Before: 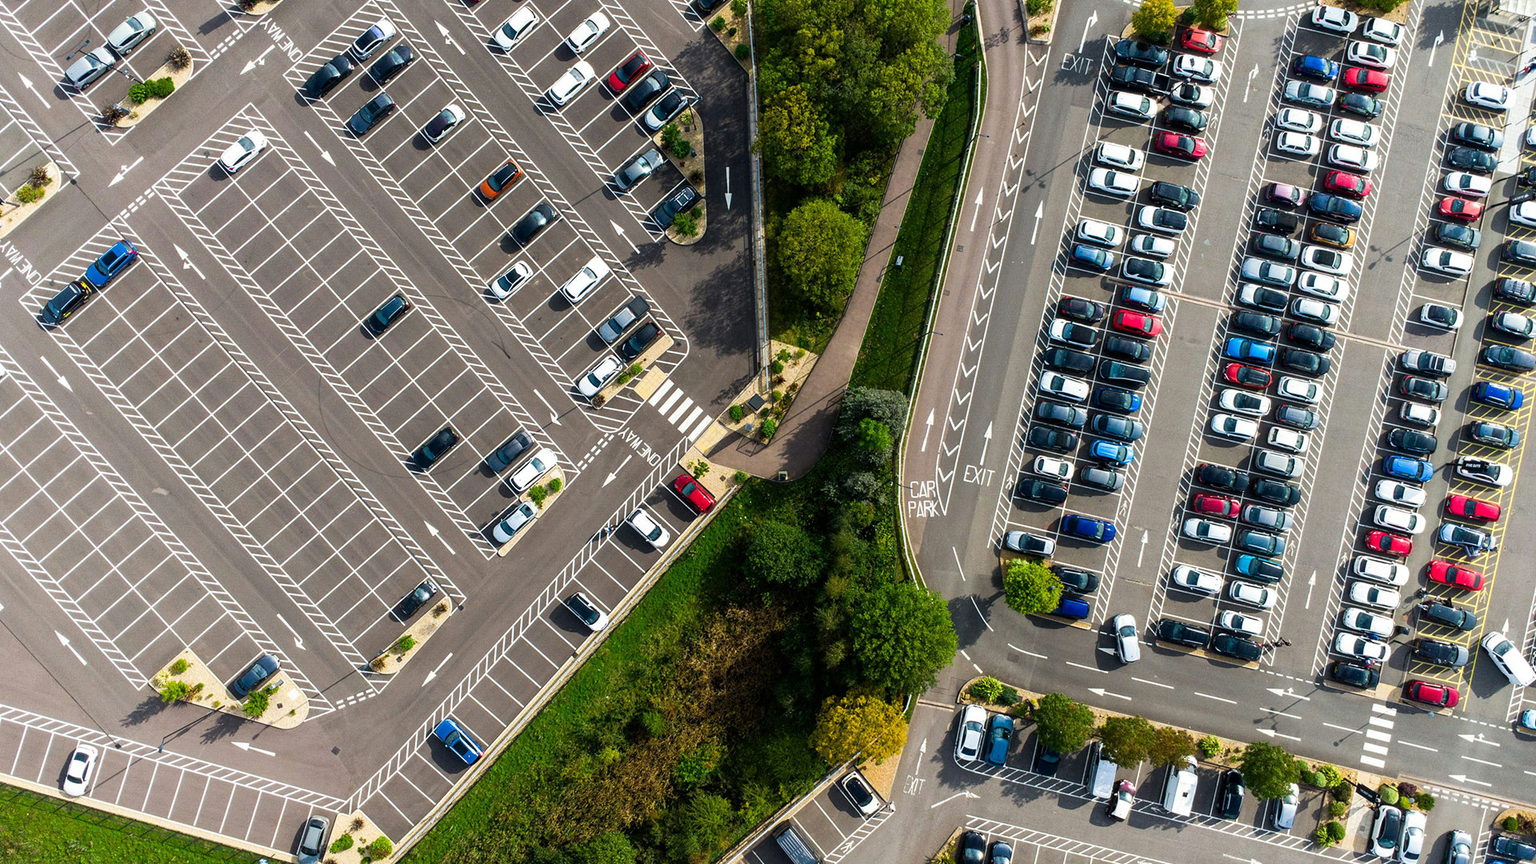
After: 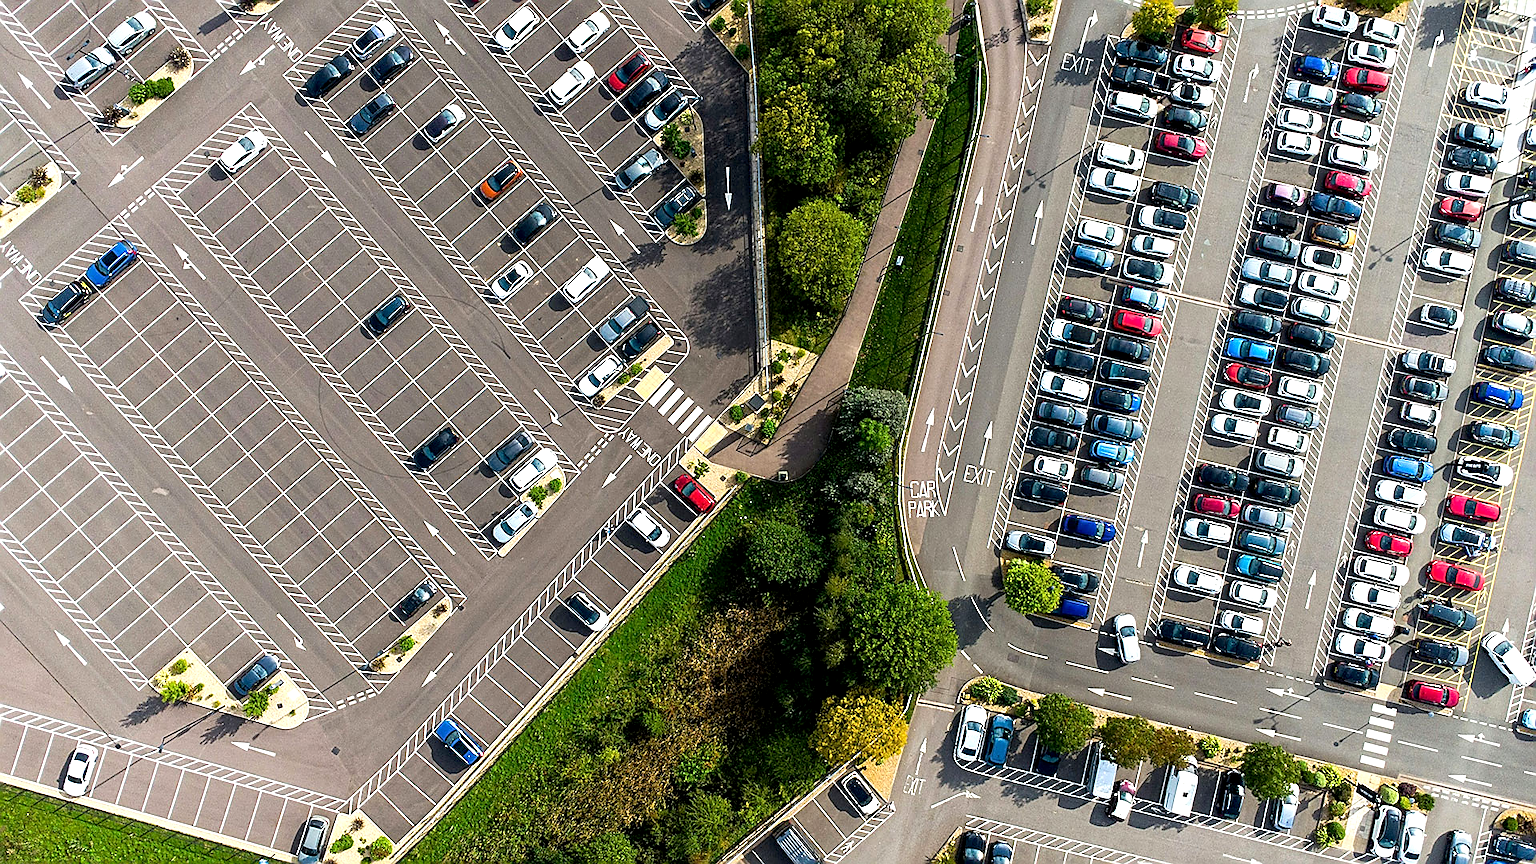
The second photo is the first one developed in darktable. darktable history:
exposure: black level correction 0.003, exposure 0.383 EV, compensate highlight preservation false
sharpen: radius 1.4, amount 1.25, threshold 0.7
